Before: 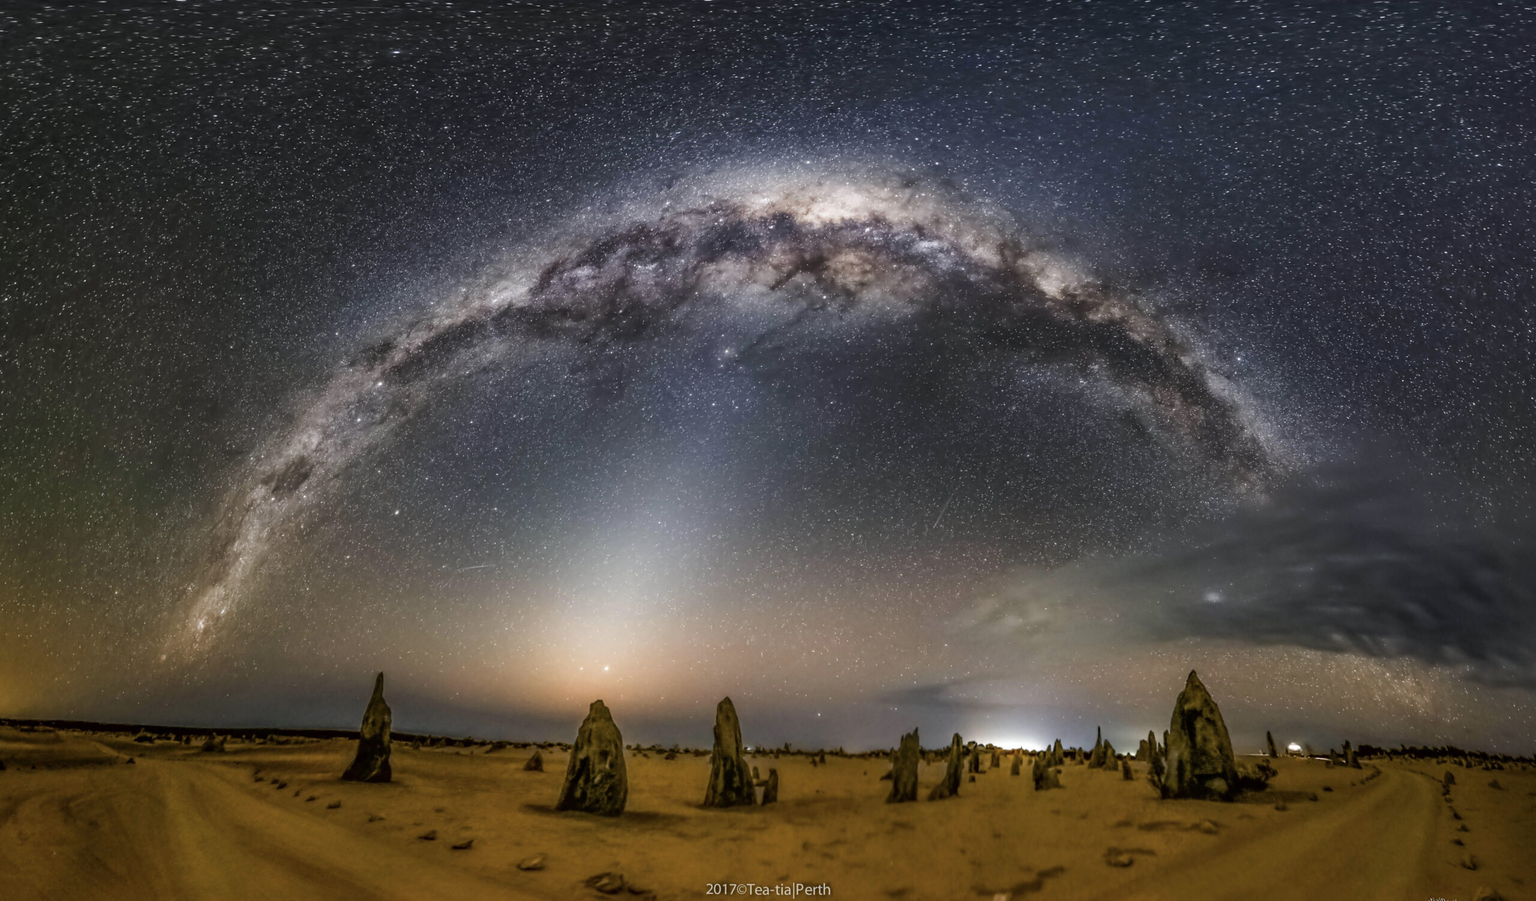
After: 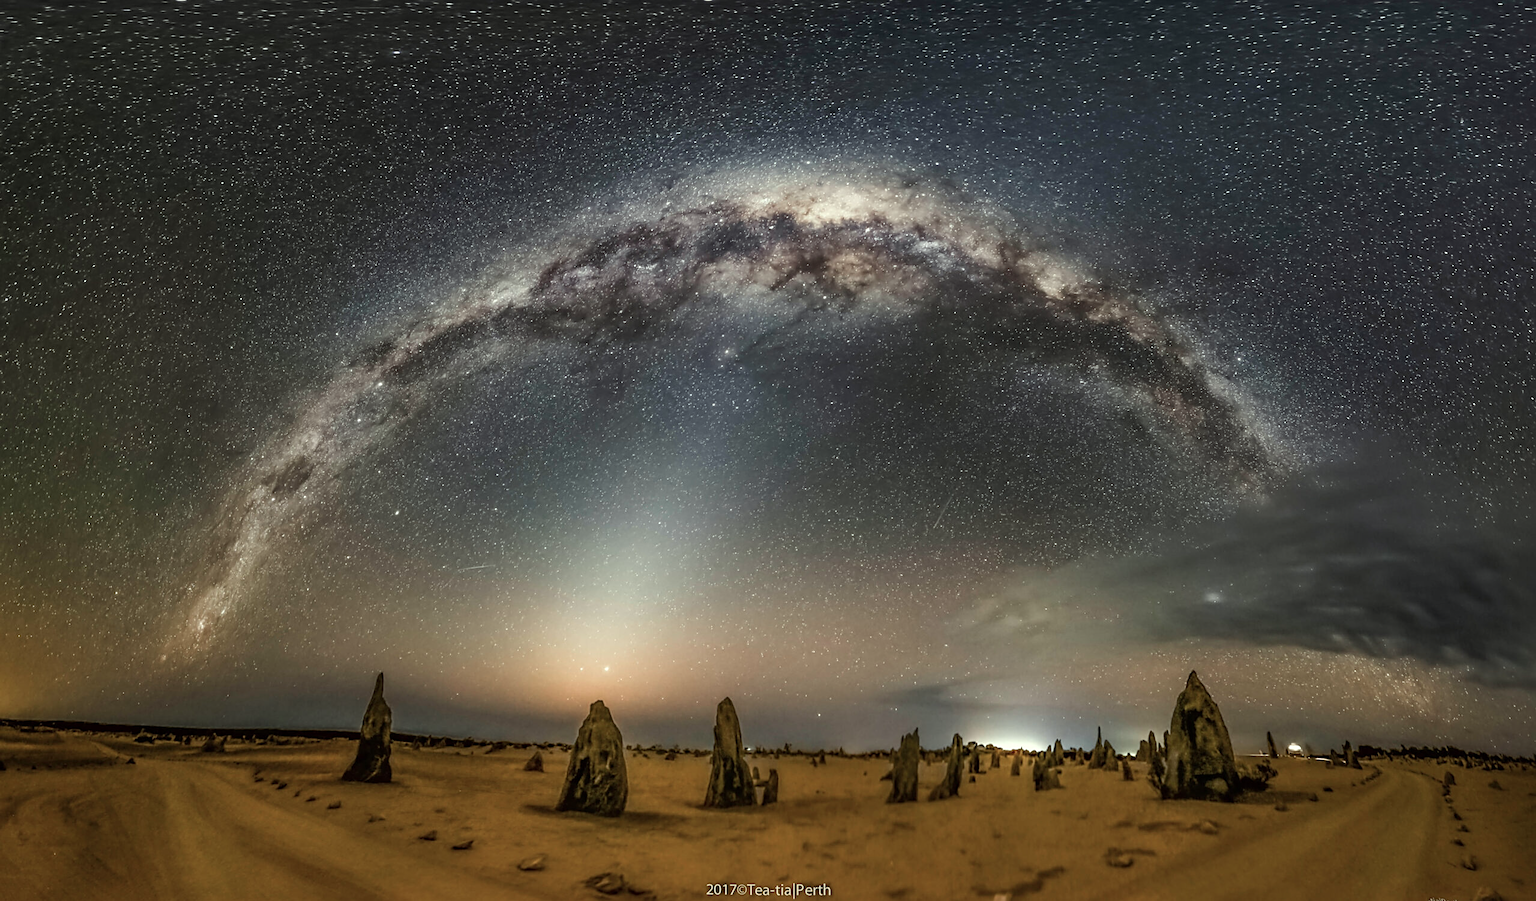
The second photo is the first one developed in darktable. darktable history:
rgb curve: mode RGB, independent channels
color correction: highlights a* -11.71, highlights b* -15.58
sharpen: on, module defaults
white balance: red 1.123, blue 0.83
